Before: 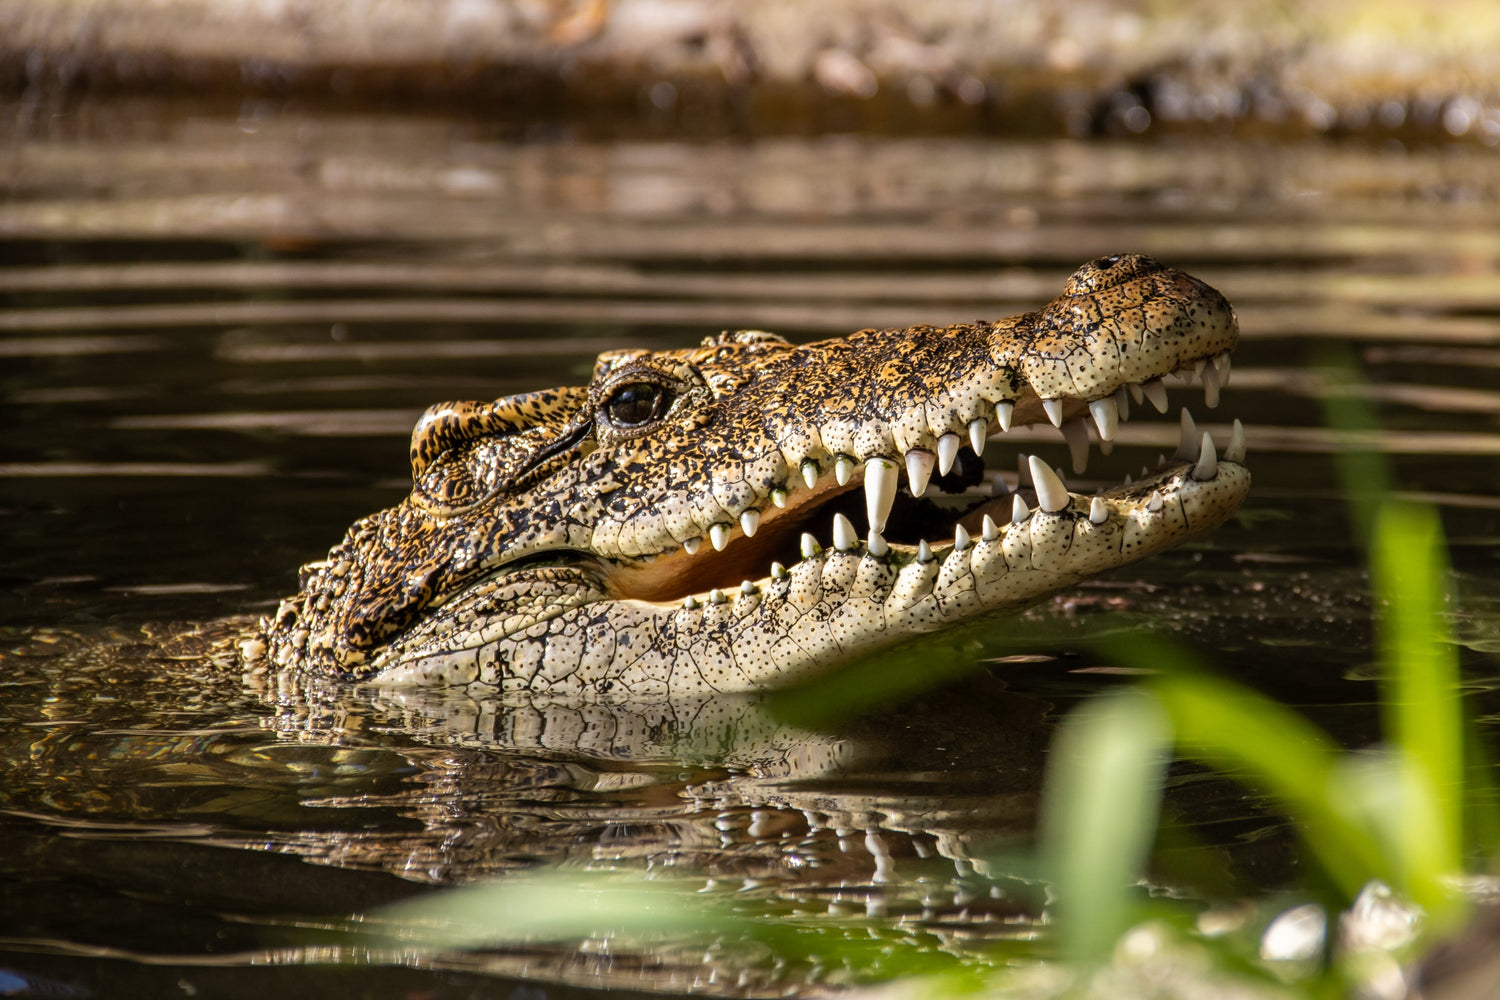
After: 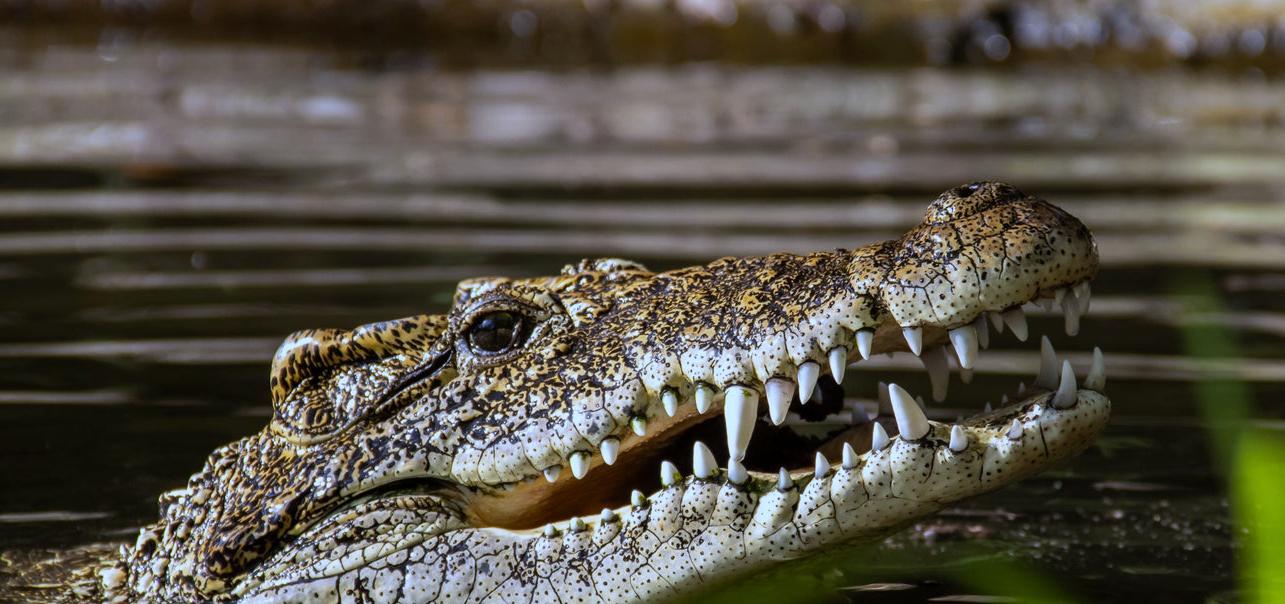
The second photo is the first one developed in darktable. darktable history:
crop and rotate: left 9.345%, top 7.22%, right 4.982%, bottom 32.331%
white balance: red 0.871, blue 1.249
exposure: exposure -0.177 EV, compensate highlight preservation false
